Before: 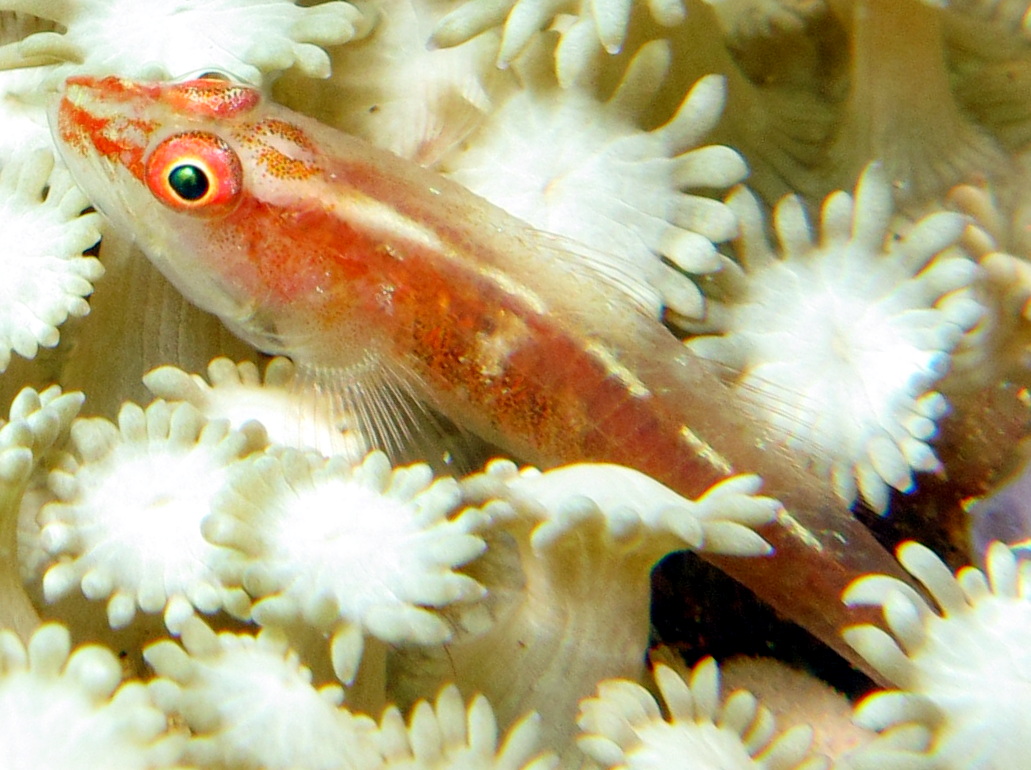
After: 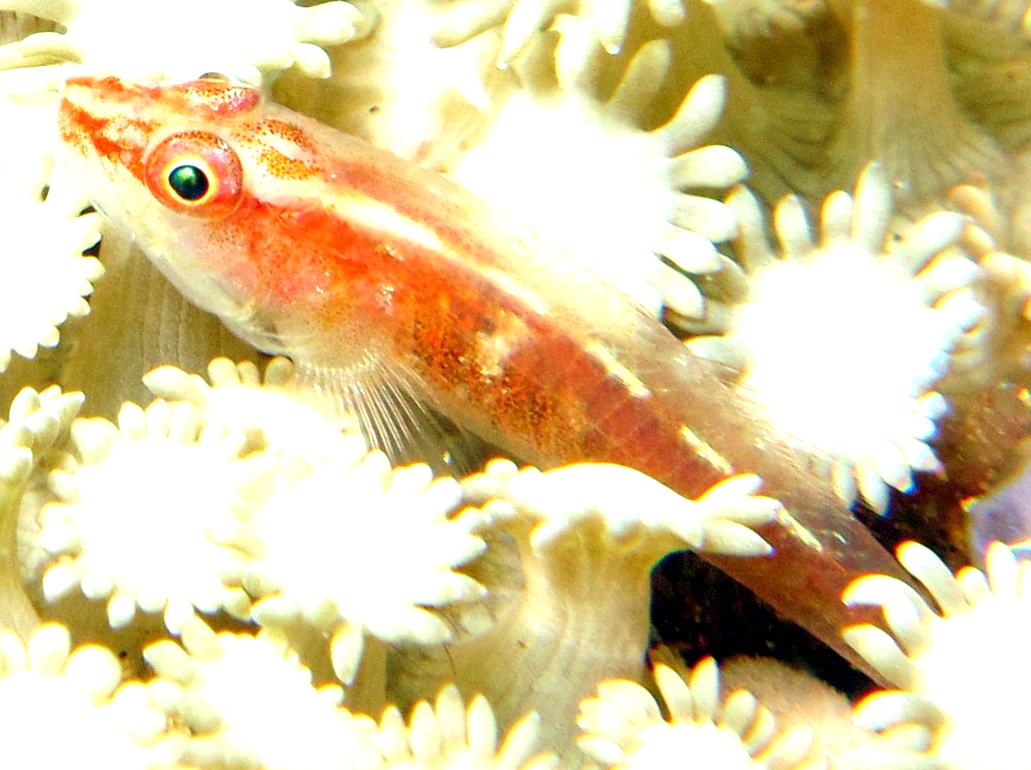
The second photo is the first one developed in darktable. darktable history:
local contrast: mode bilateral grid, contrast 99, coarseness 100, detail 108%, midtone range 0.2
exposure: black level correction 0, exposure 0.894 EV, compensate exposure bias true, compensate highlight preservation false
